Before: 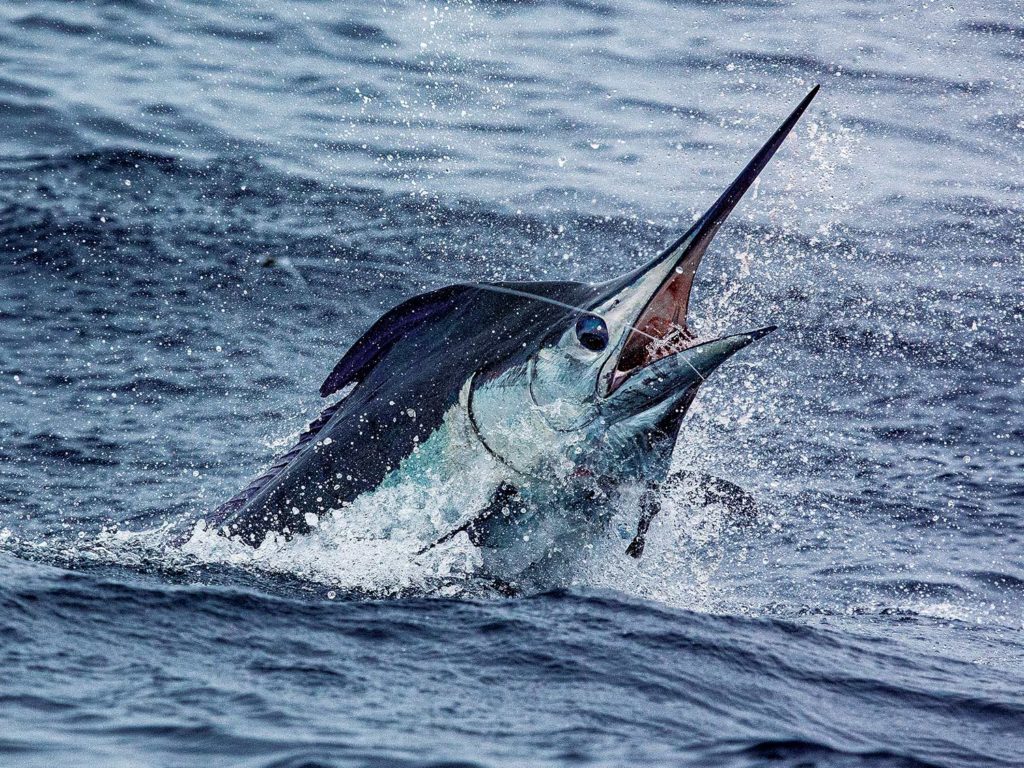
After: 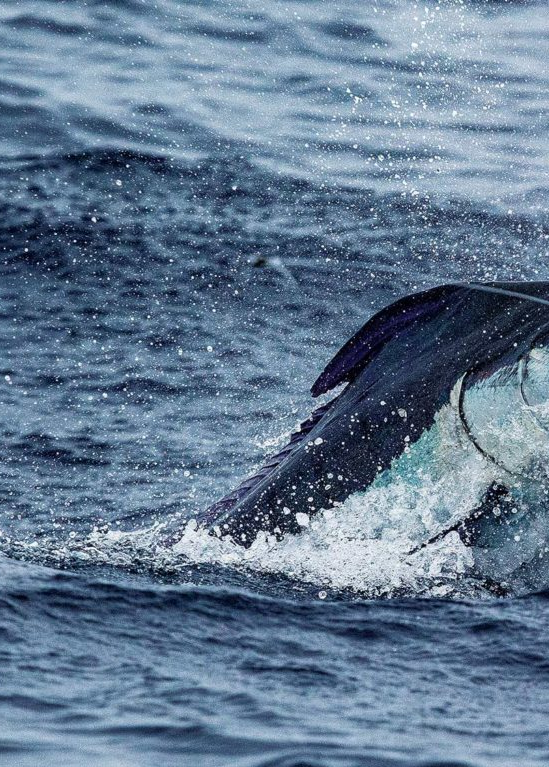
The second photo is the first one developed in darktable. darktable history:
crop: left 0.955%, right 45.356%, bottom 0.088%
